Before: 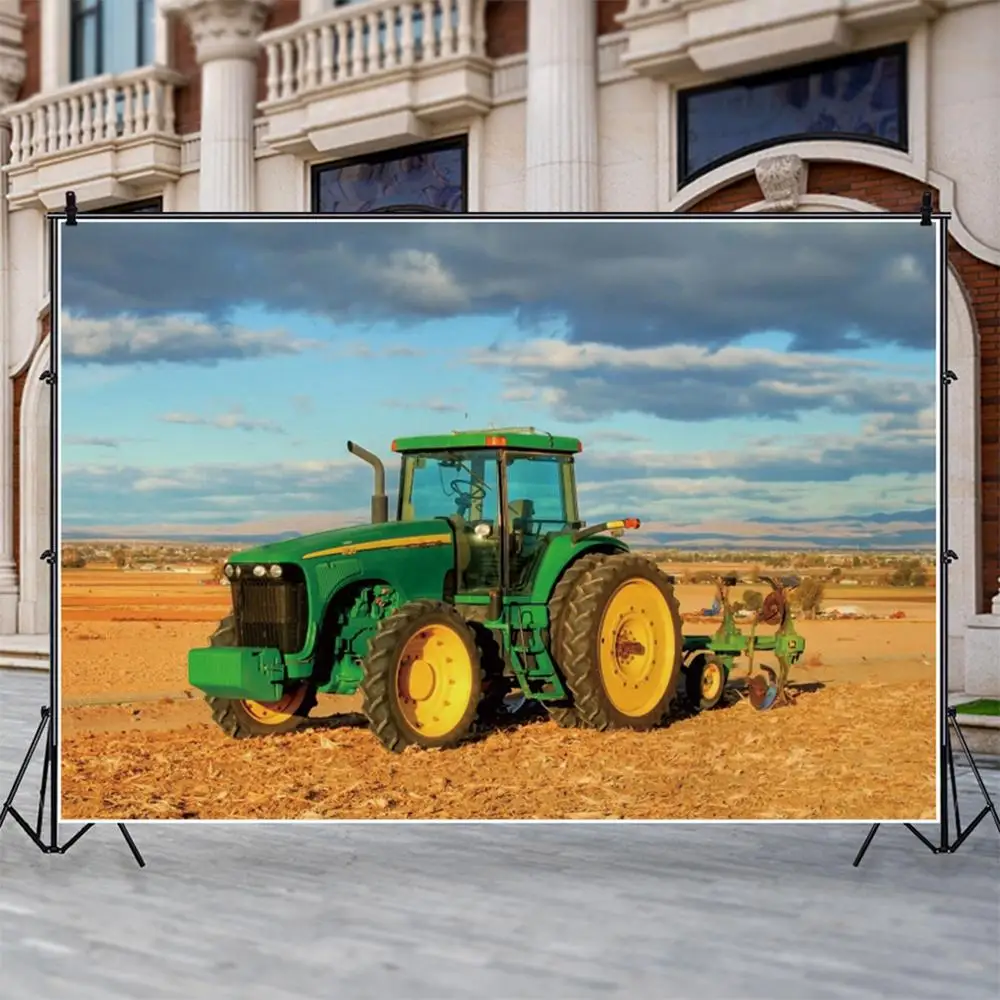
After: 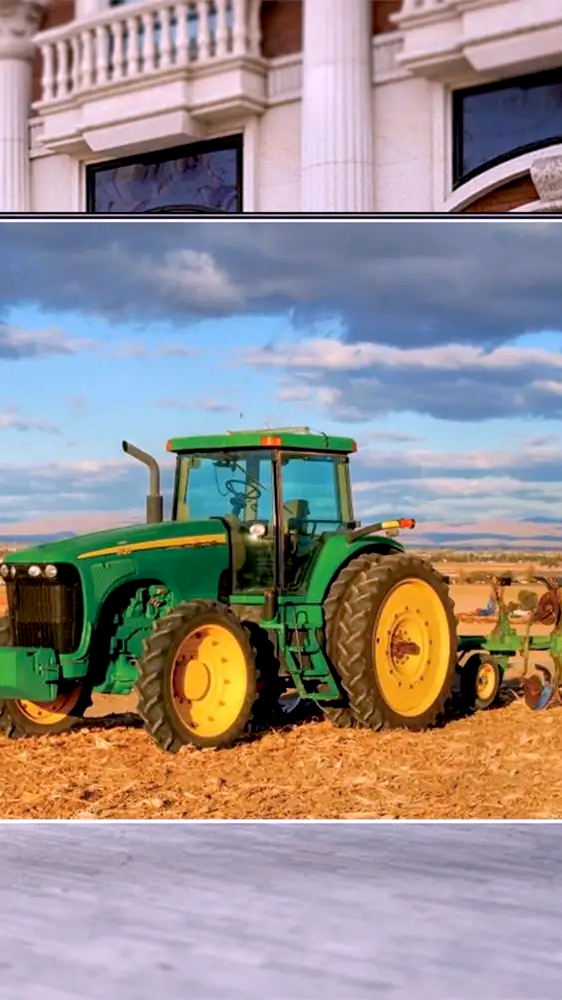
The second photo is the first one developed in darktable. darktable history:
crop and rotate: left 22.516%, right 21.234%
white balance: red 1.066, blue 1.119
exposure: black level correction 0.007, exposure 0.093 EV, compensate highlight preservation false
